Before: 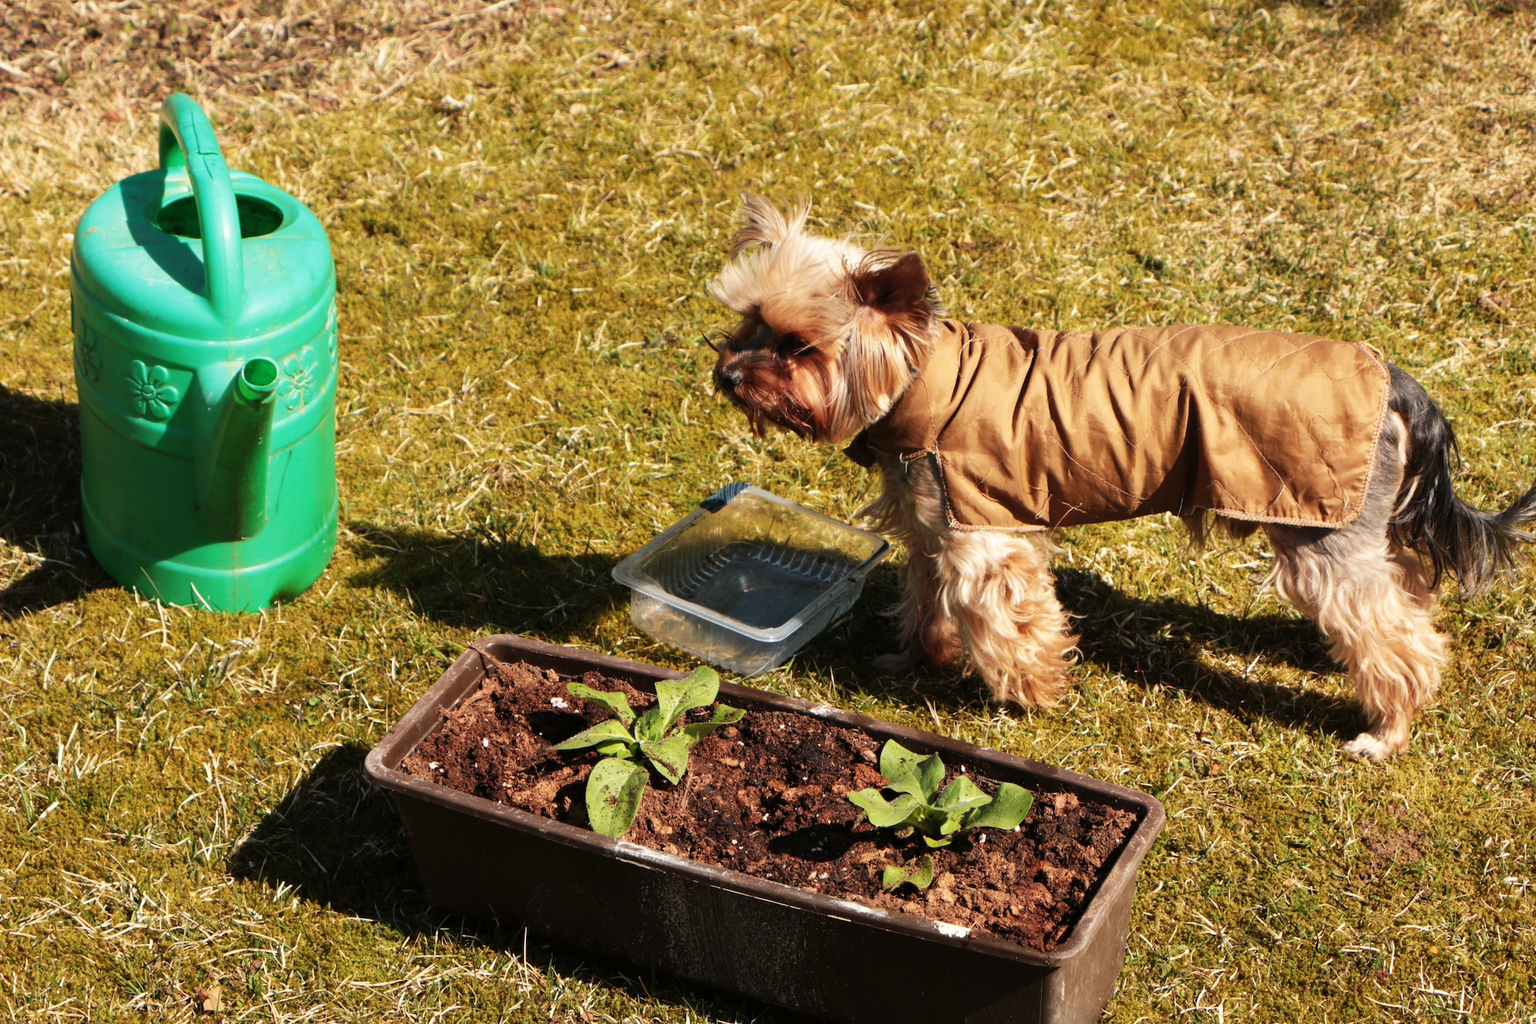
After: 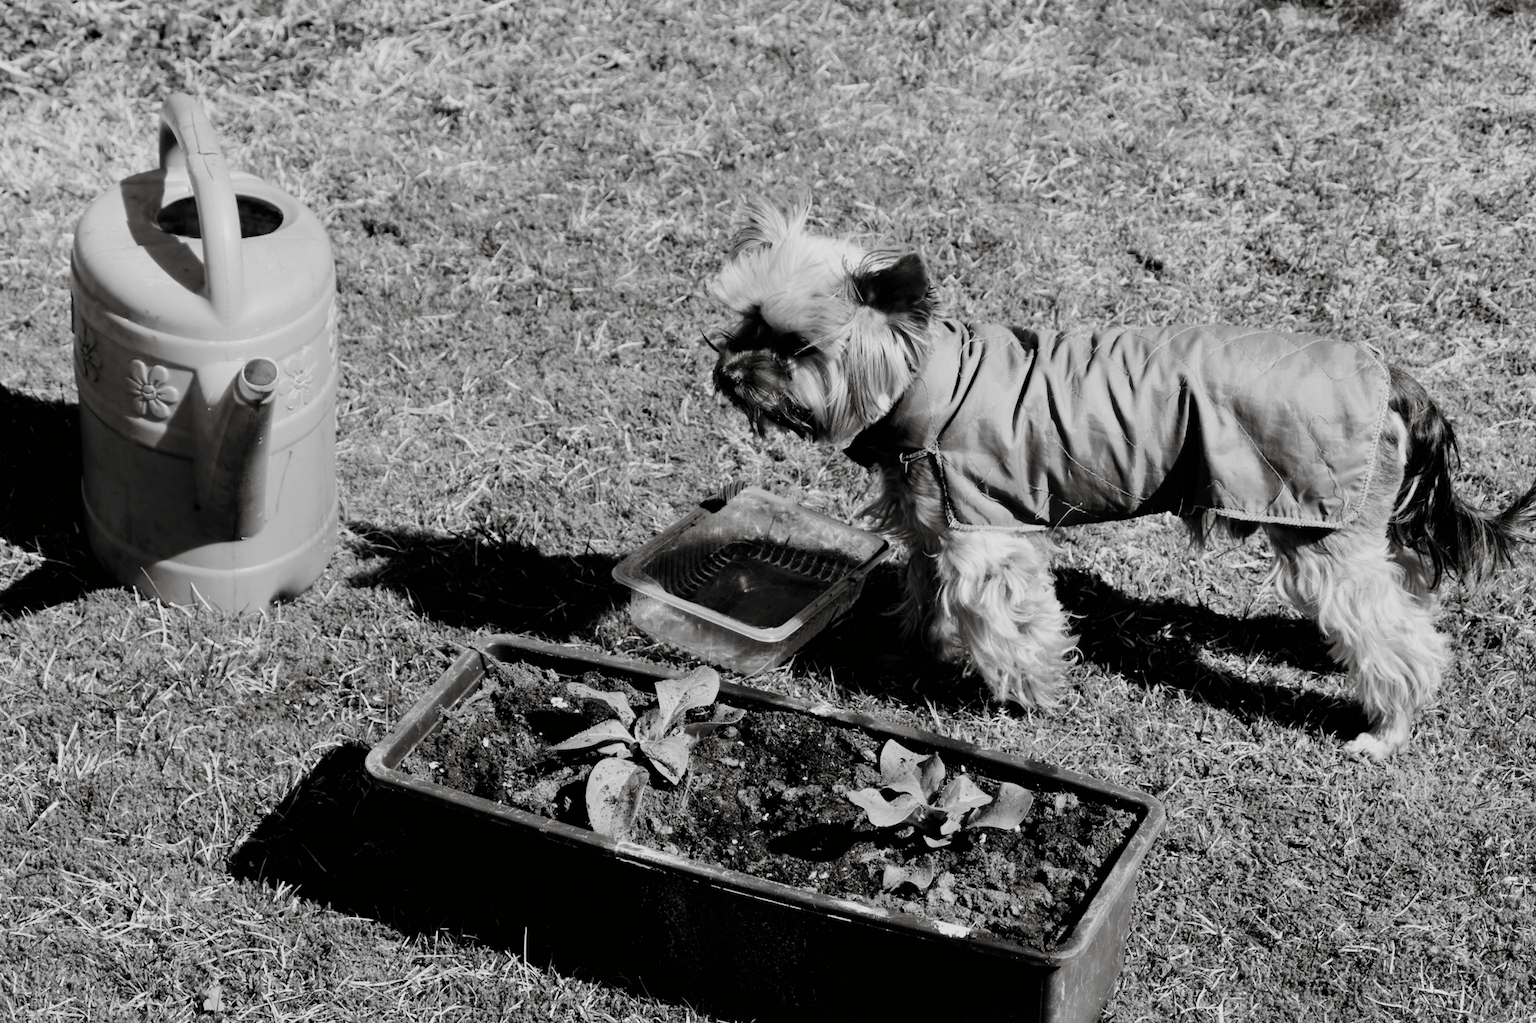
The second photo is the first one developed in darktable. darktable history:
filmic rgb: black relative exposure -5 EV, hardness 2.88, contrast 1.2, highlights saturation mix -30%
monochrome: on, module defaults
split-toning: shadows › hue 36°, shadows › saturation 0.05, highlights › hue 10.8°, highlights › saturation 0.15, compress 40%
